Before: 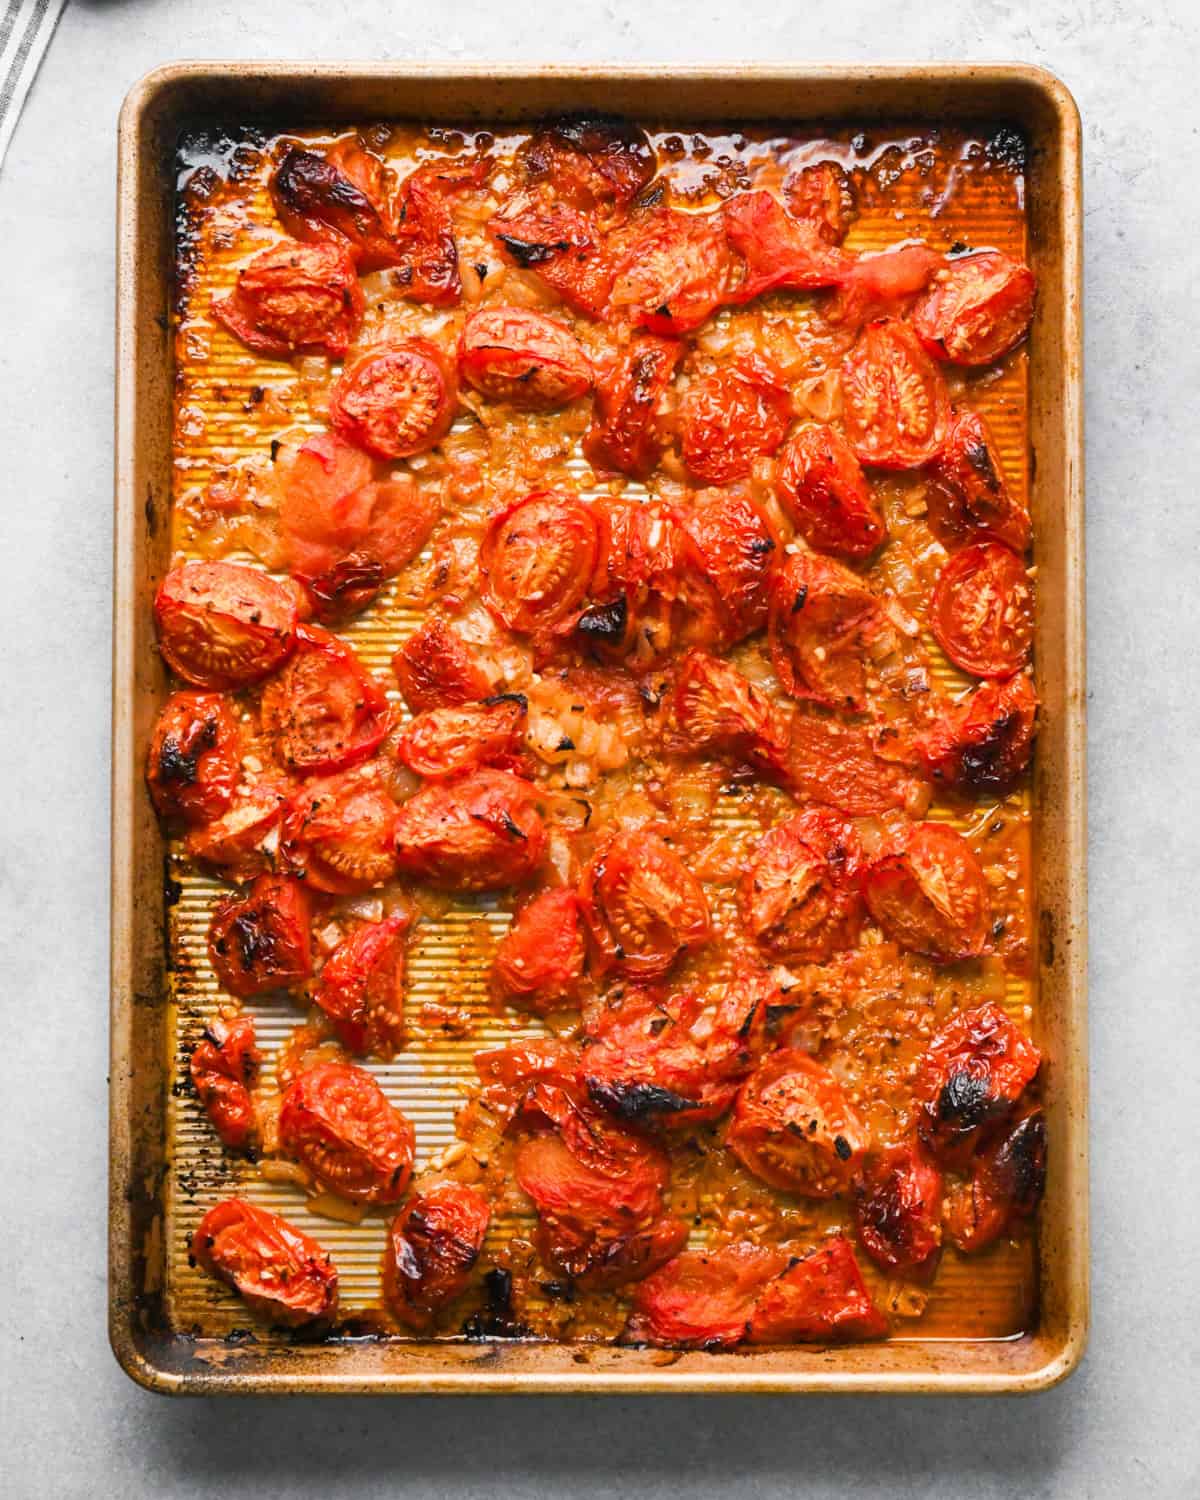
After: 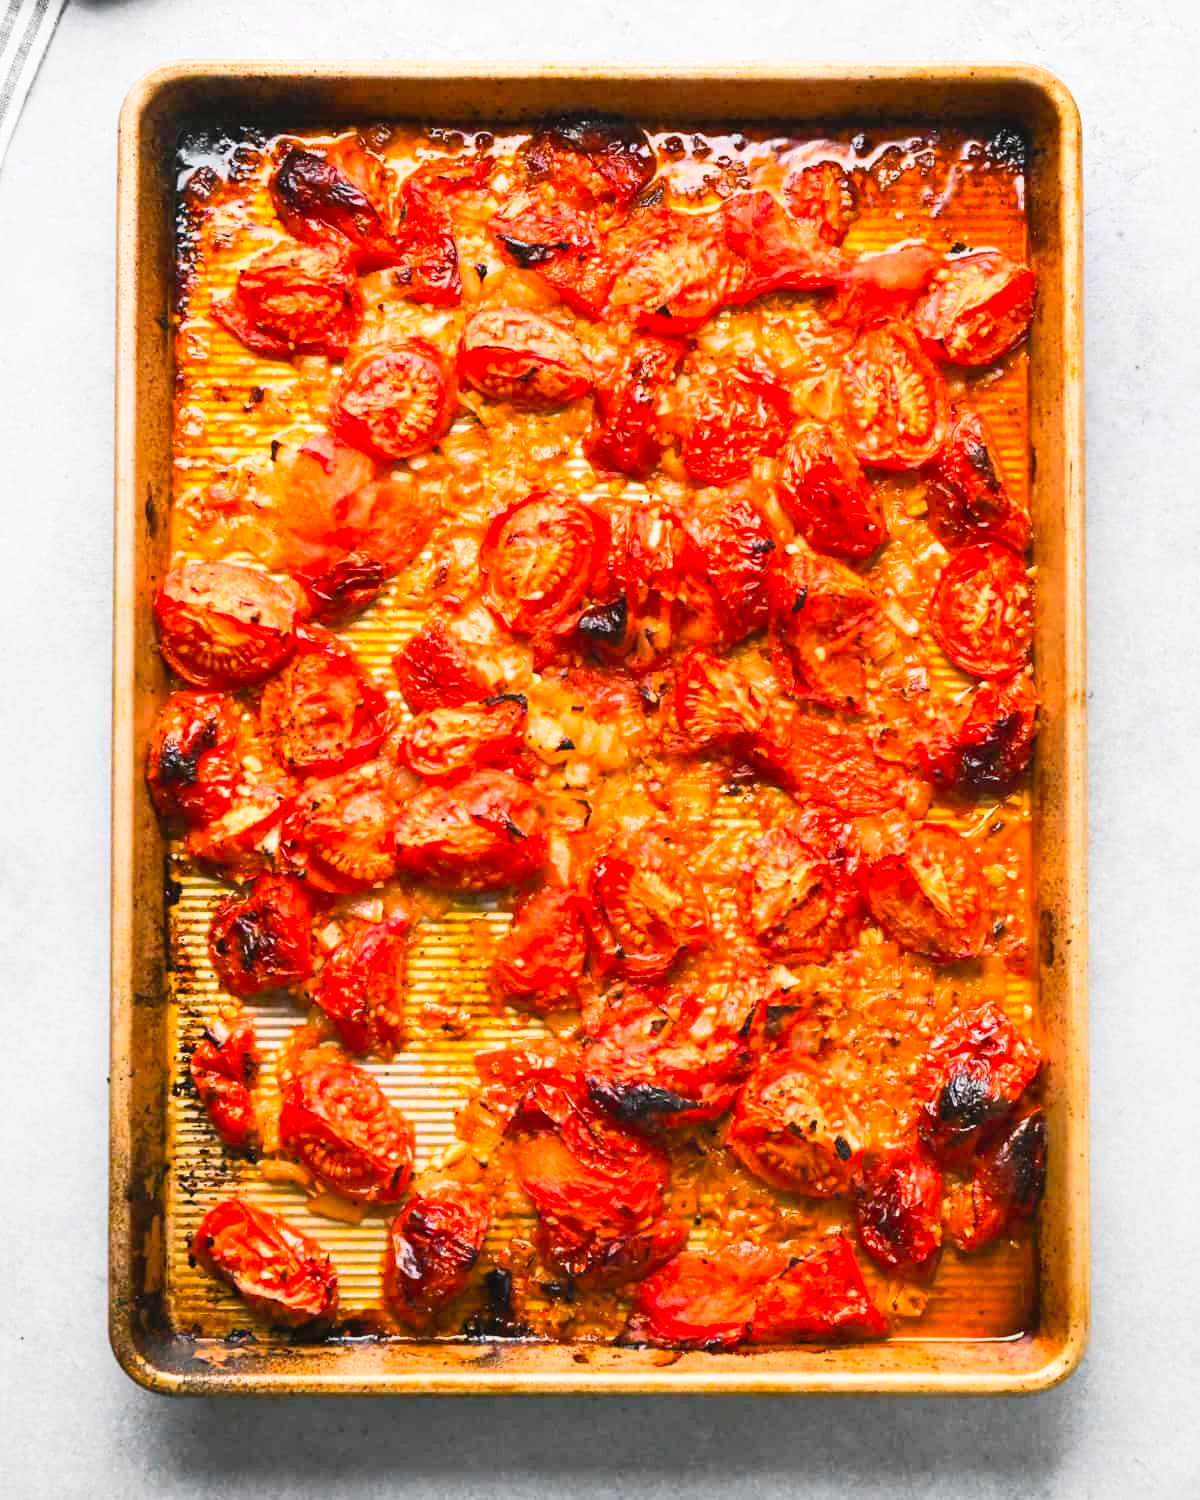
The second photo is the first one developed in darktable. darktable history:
contrast brightness saturation: contrast 0.242, brightness 0.254, saturation 0.389
